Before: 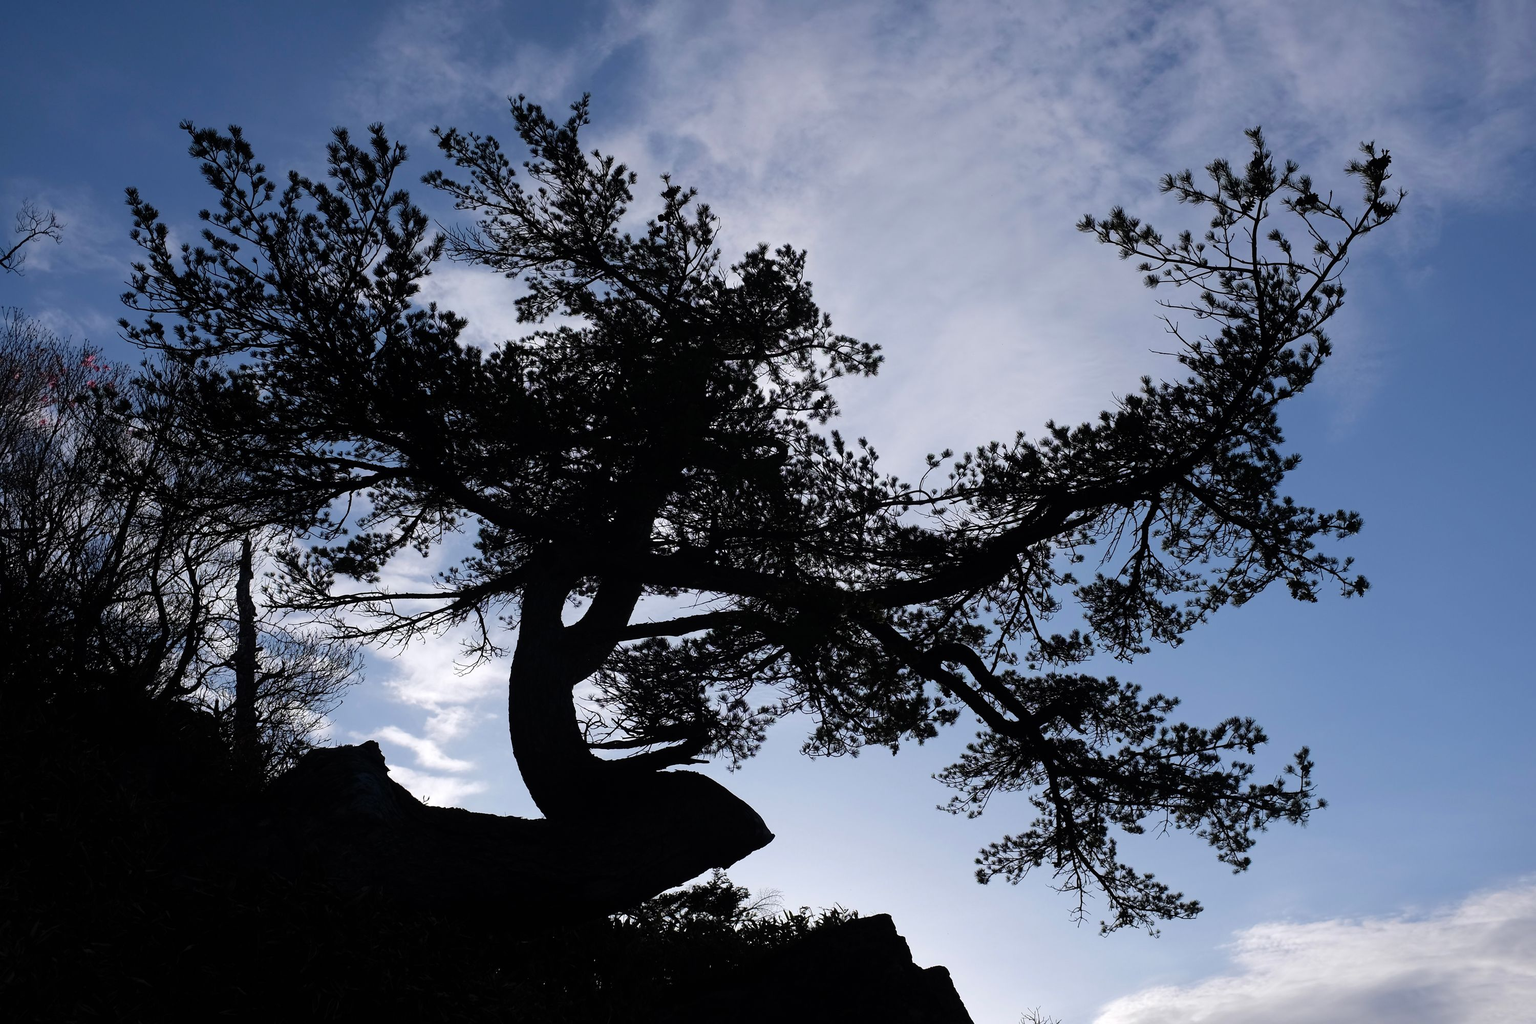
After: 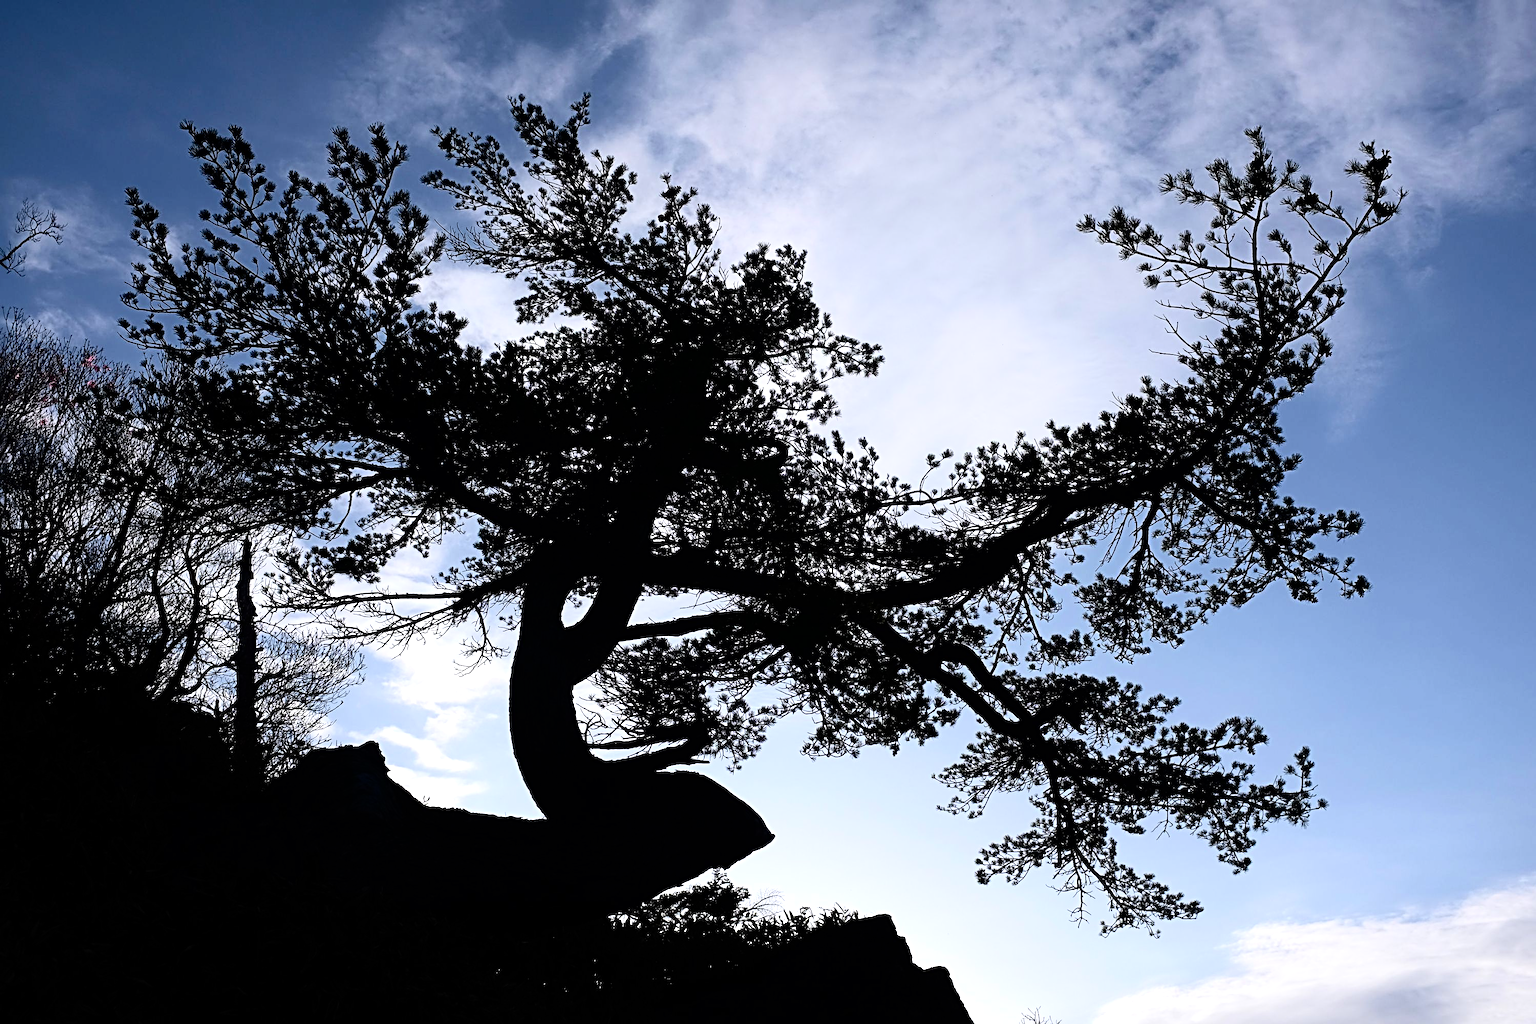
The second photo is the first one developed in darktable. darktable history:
contrast brightness saturation: contrast 0.274
sharpen: radius 4.869
tone equalizer: -8 EV -0.455 EV, -7 EV -0.373 EV, -6 EV -0.34 EV, -5 EV -0.242 EV, -3 EV 0.224 EV, -2 EV 0.319 EV, -1 EV 0.364 EV, +0 EV 0.439 EV
